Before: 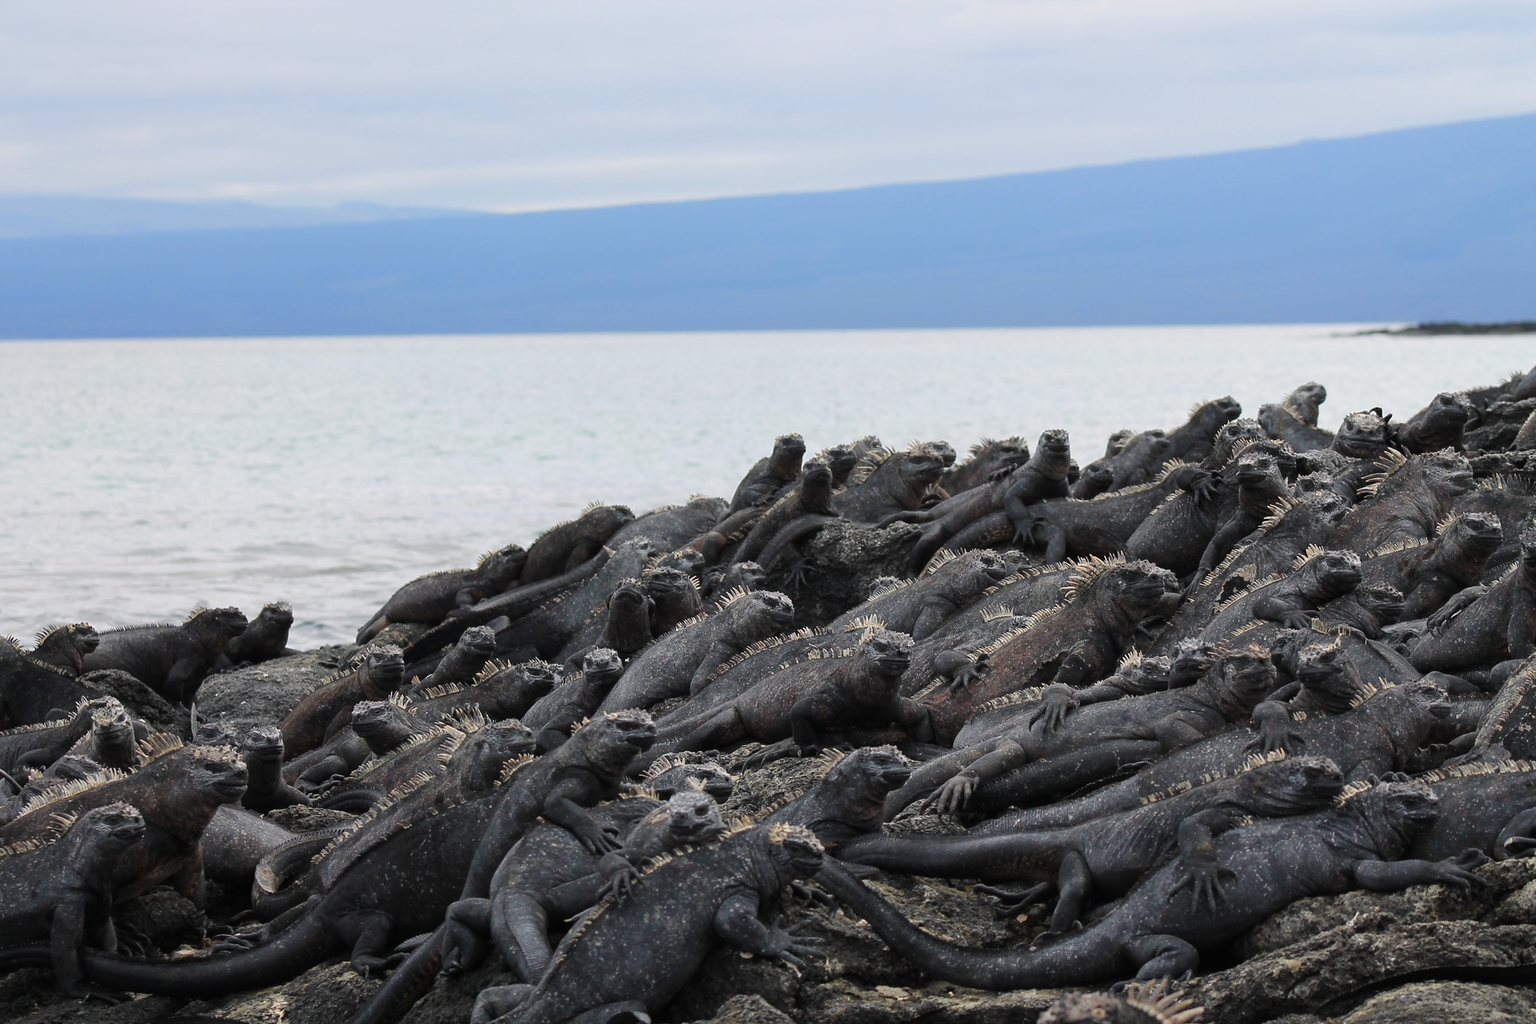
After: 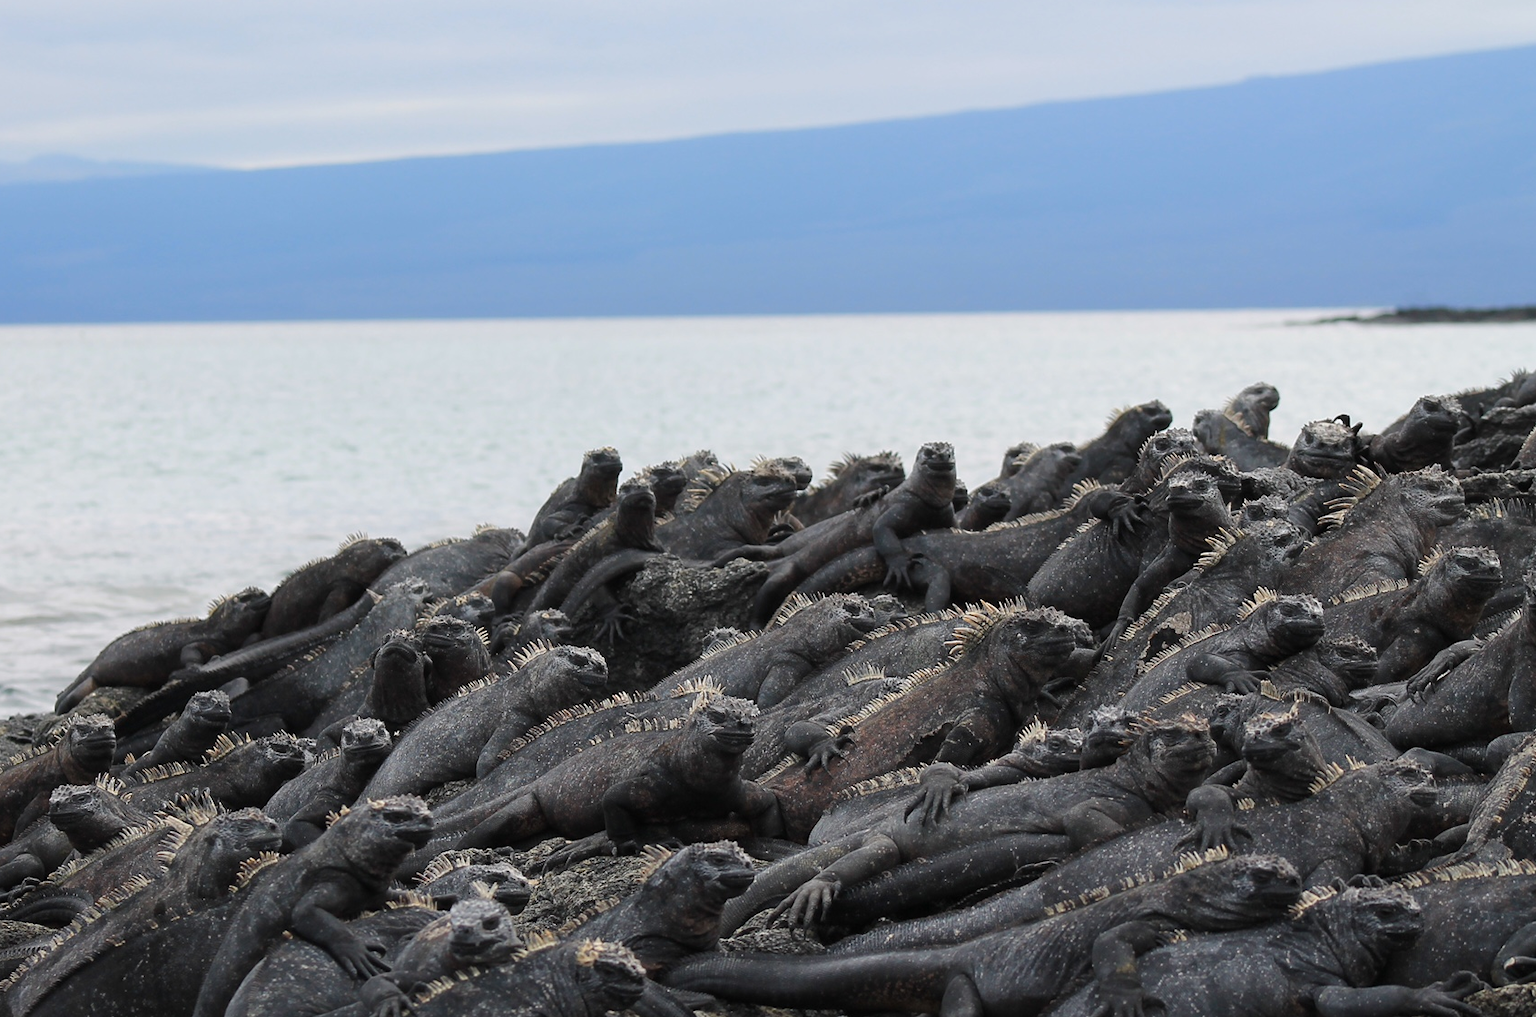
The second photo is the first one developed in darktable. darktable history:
crop and rotate: left 20.401%, top 7.793%, right 0.382%, bottom 13.474%
